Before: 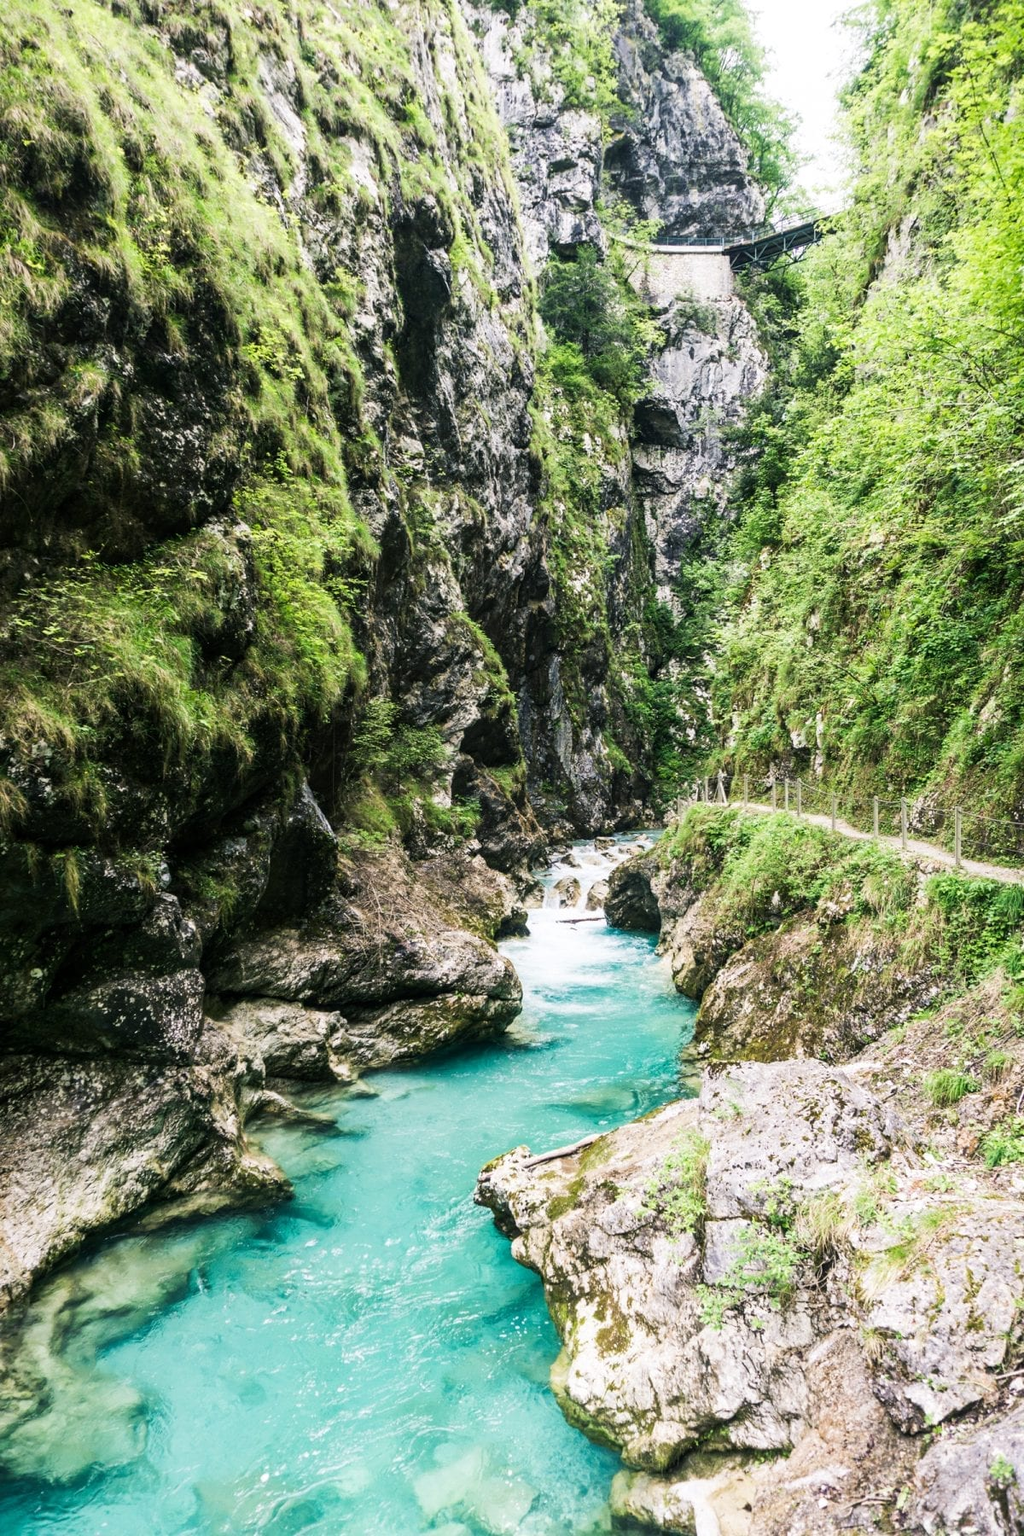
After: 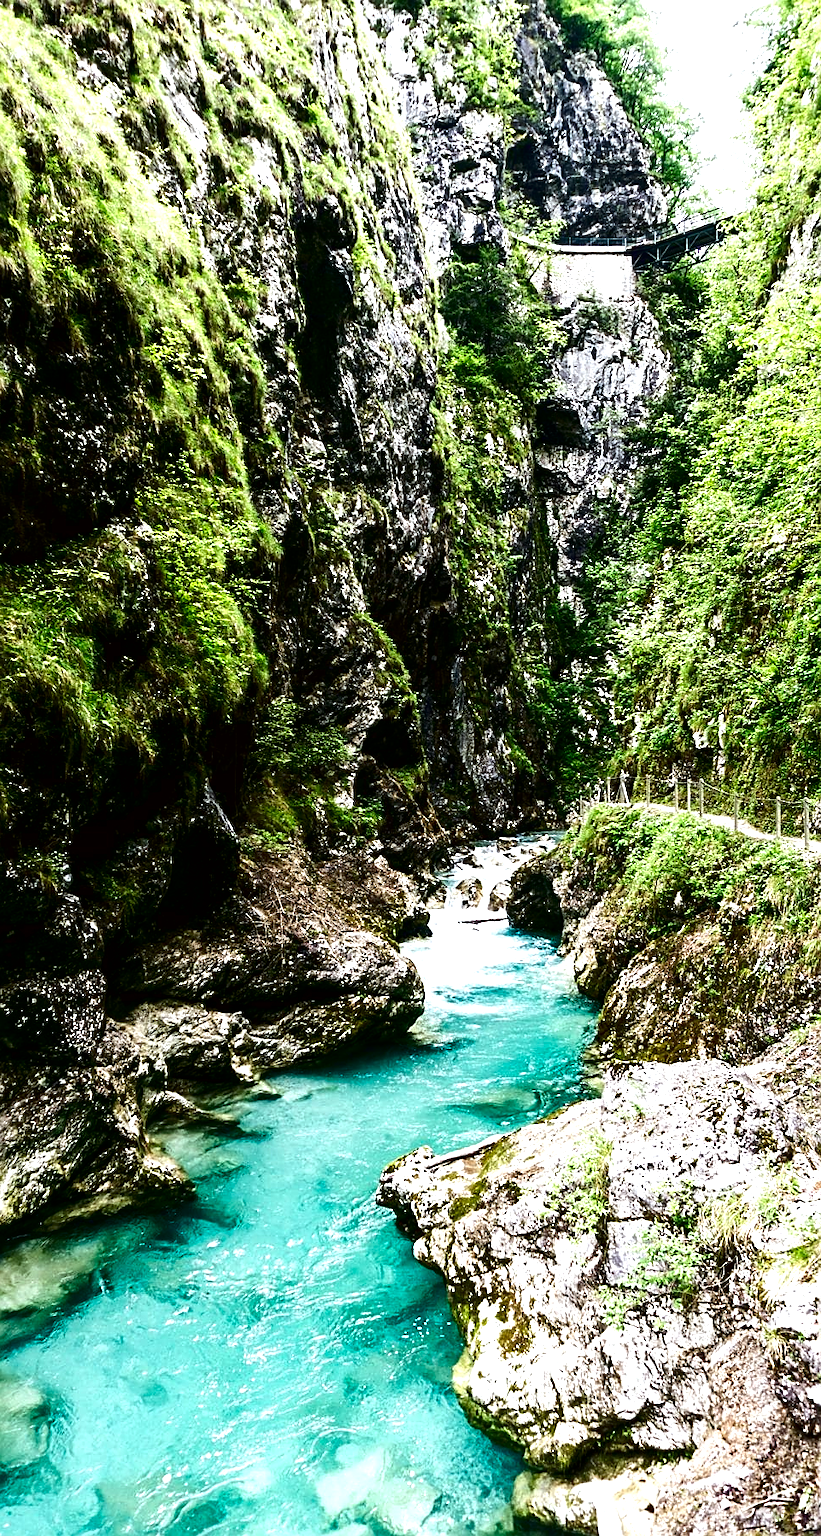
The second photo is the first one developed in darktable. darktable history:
contrast brightness saturation: contrast 0.09, brightness -0.59, saturation 0.17
crop and rotate: left 9.597%, right 10.195%
exposure: black level correction 0.001, exposure 0.5 EV, compensate exposure bias true, compensate highlight preservation false
sharpen: on, module defaults
color correction: highlights a* -2.73, highlights b* -2.09, shadows a* 2.41, shadows b* 2.73
